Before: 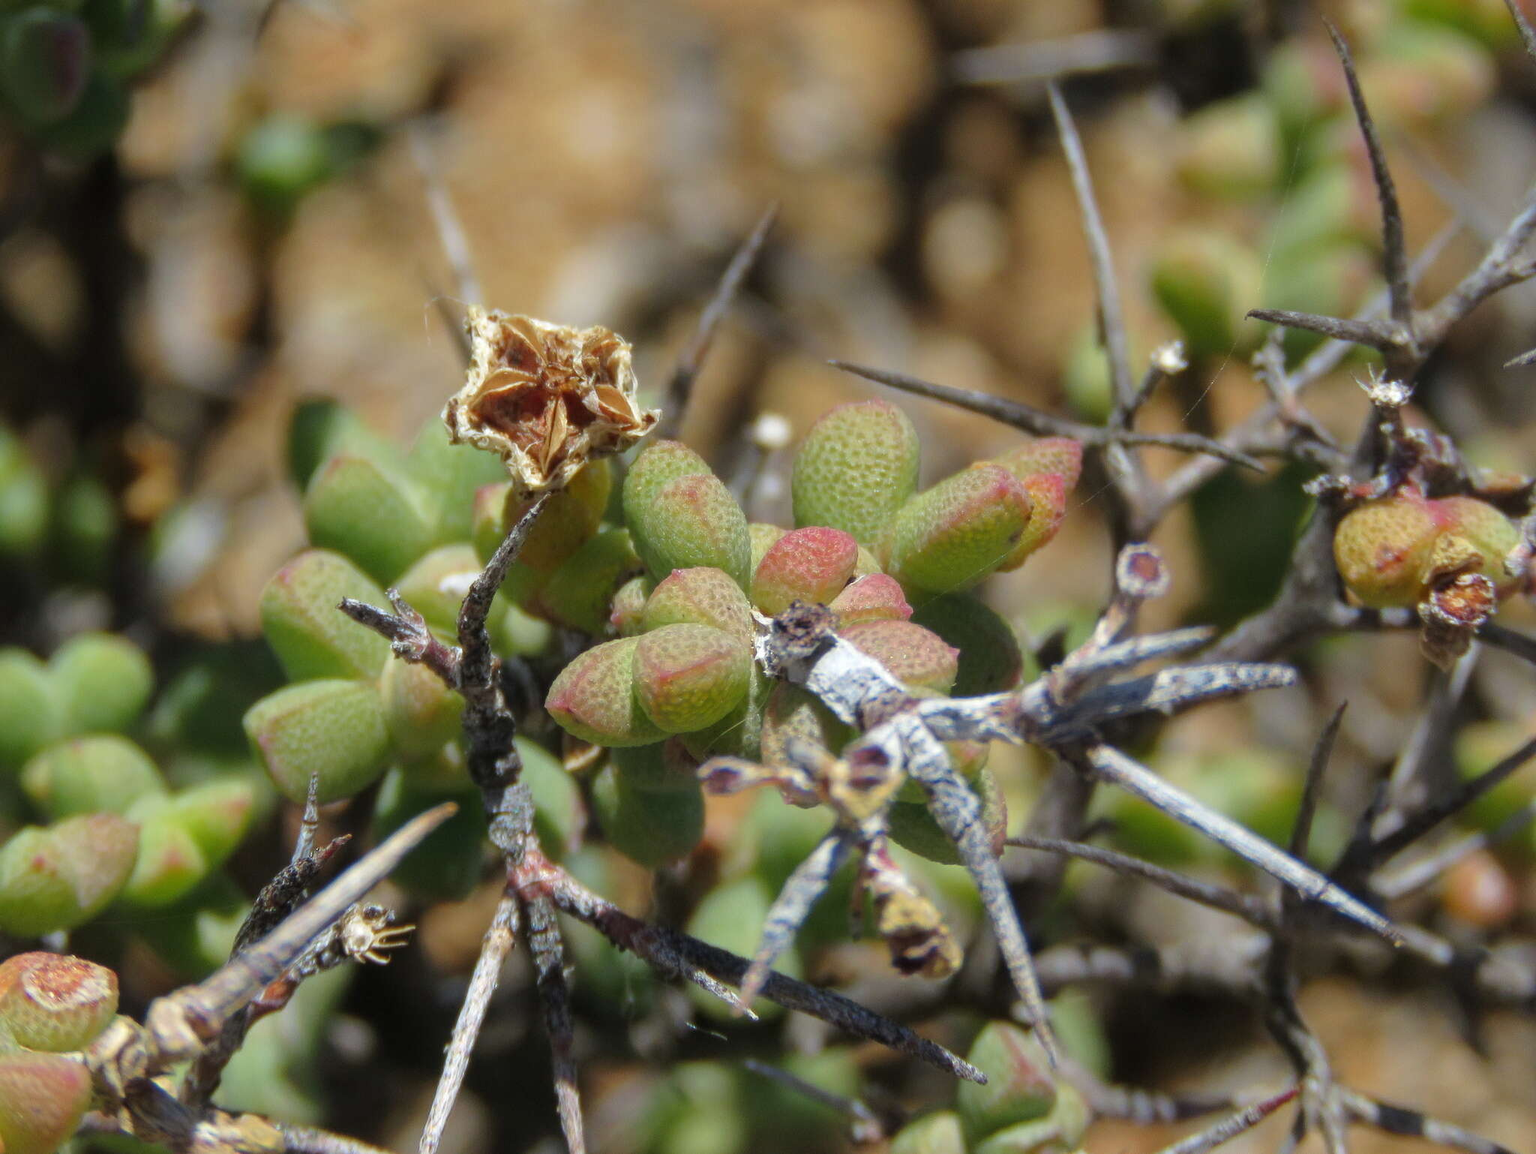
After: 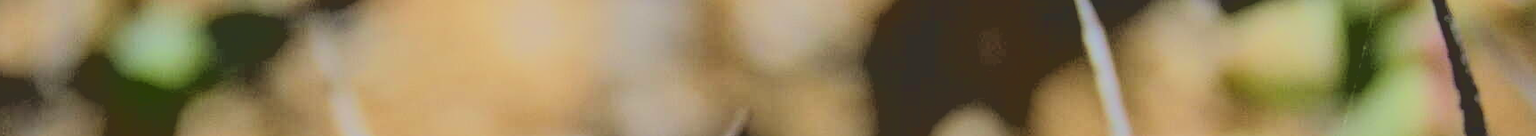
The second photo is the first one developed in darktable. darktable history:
base curve: curves: ch0 [(0.065, 0.026) (0.236, 0.358) (0.53, 0.546) (0.777, 0.841) (0.924, 0.992)], preserve colors average RGB
crop and rotate: left 9.644%, top 9.491%, right 6.021%, bottom 80.509%
